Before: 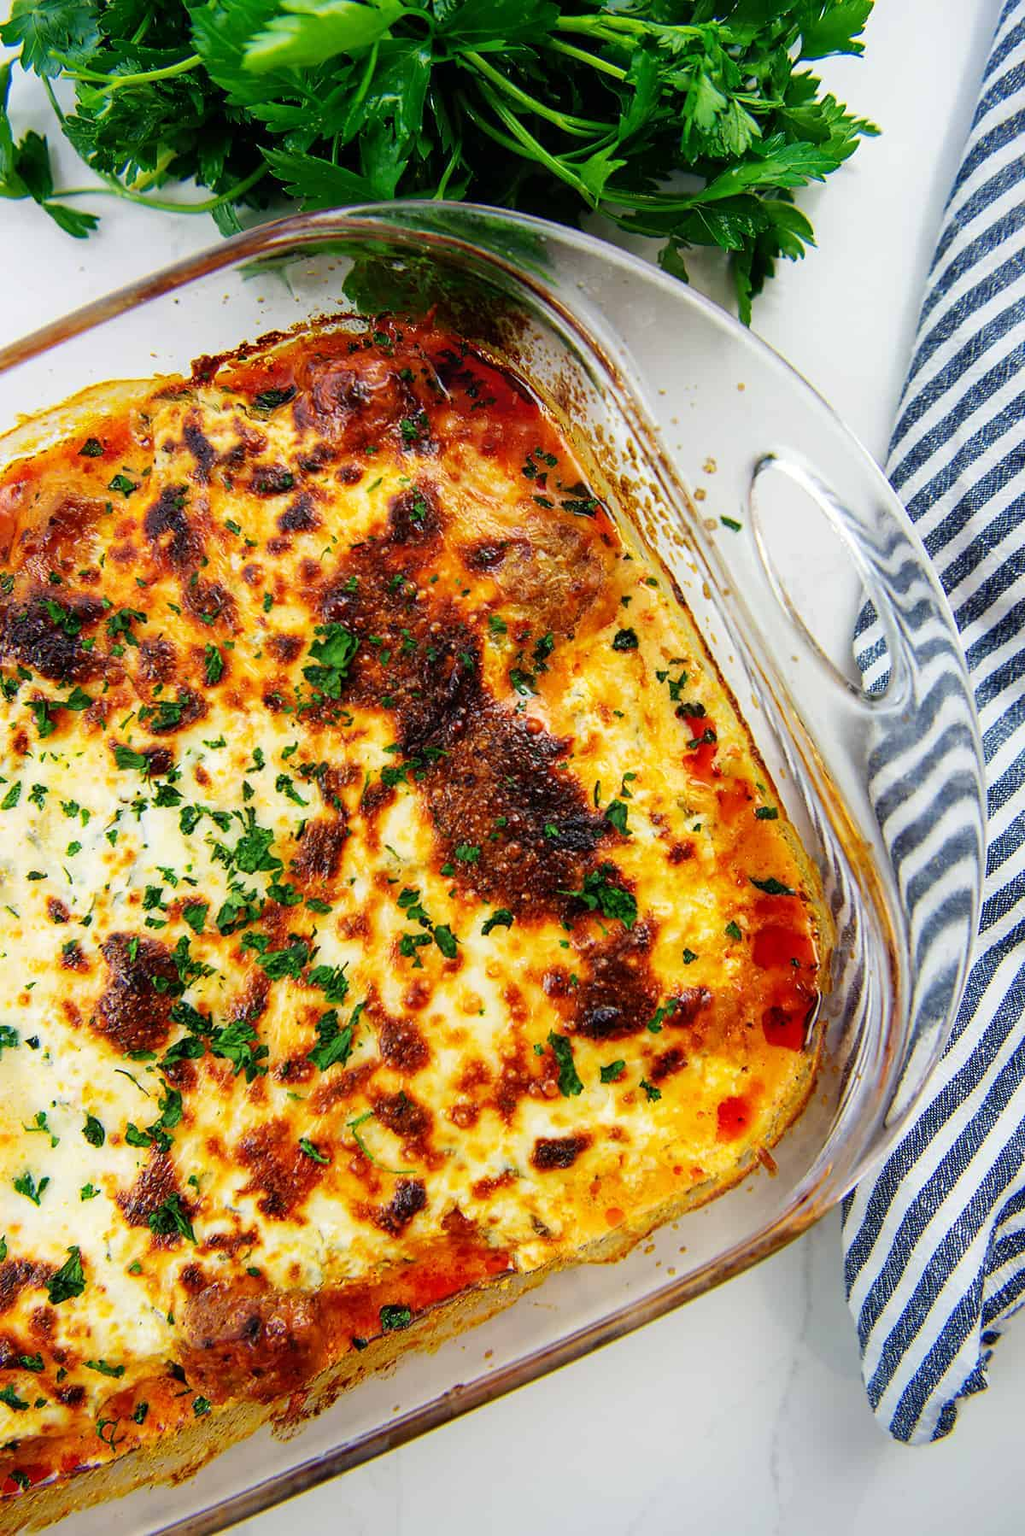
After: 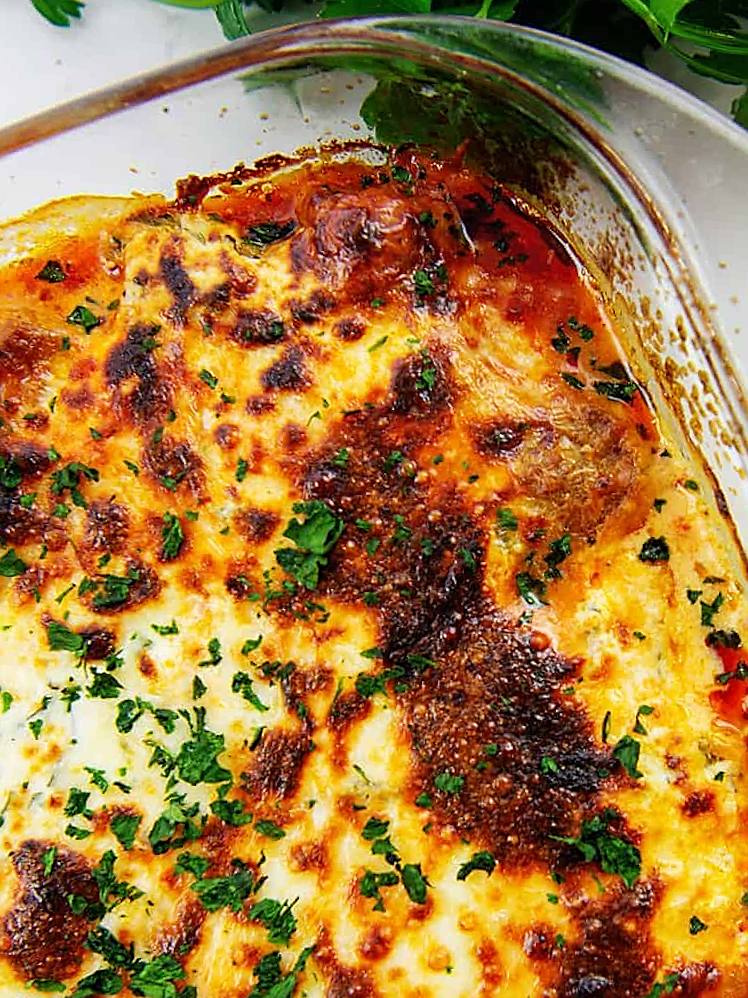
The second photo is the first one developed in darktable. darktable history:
crop and rotate: angle -4.99°, left 2.122%, top 6.945%, right 27.566%, bottom 30.519%
sharpen: on, module defaults
